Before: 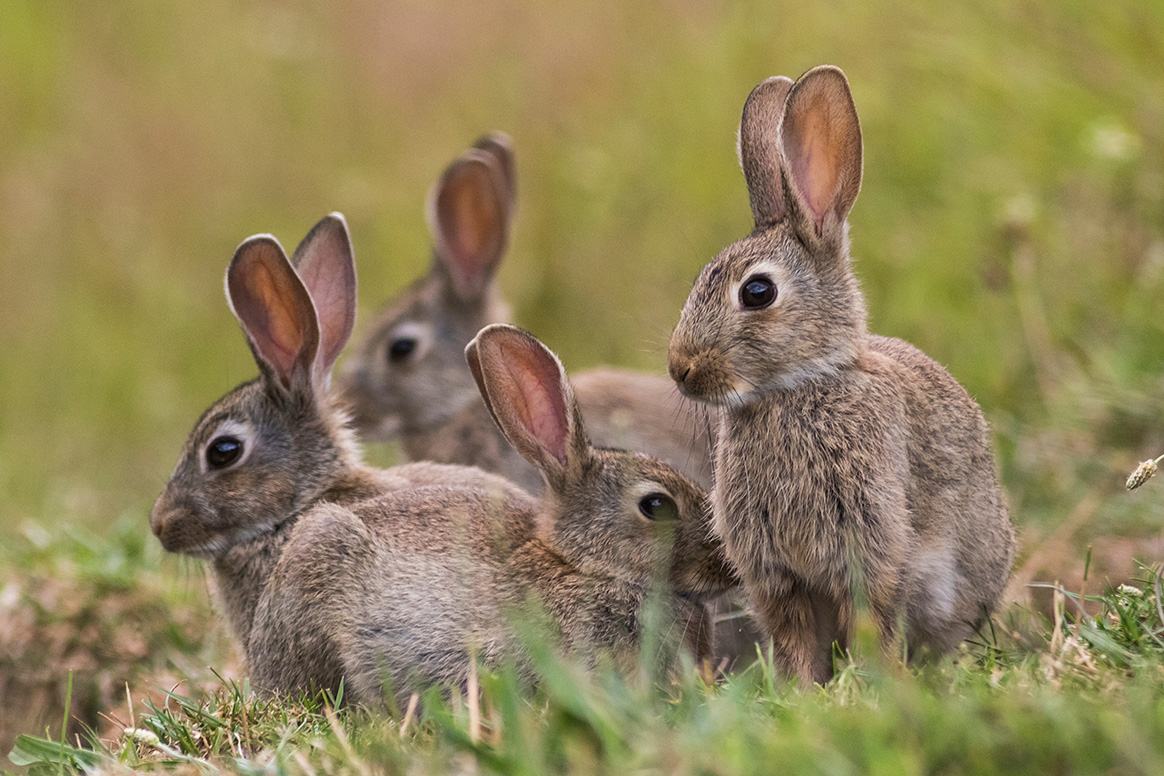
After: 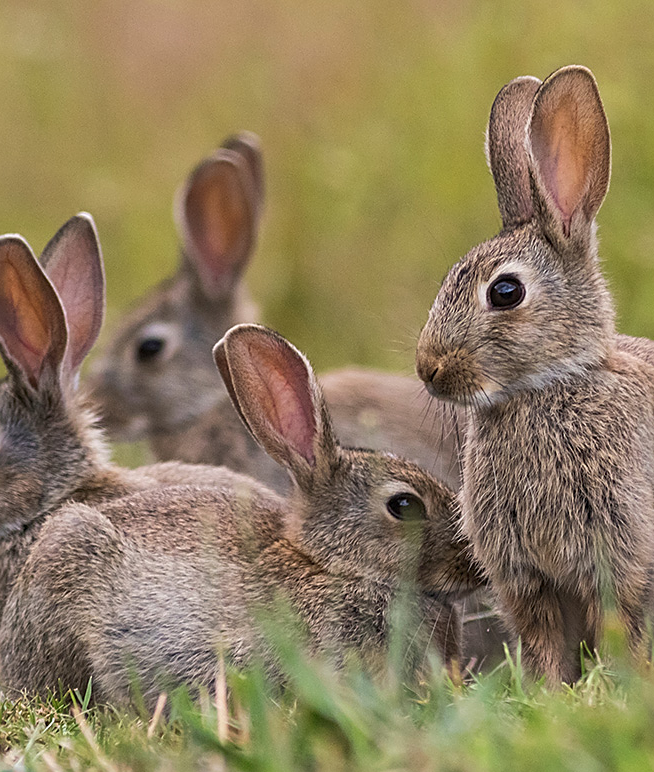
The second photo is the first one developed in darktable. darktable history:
rotate and perspective: automatic cropping original format, crop left 0, crop top 0
crop: left 21.674%, right 22.086%
sharpen: on, module defaults
